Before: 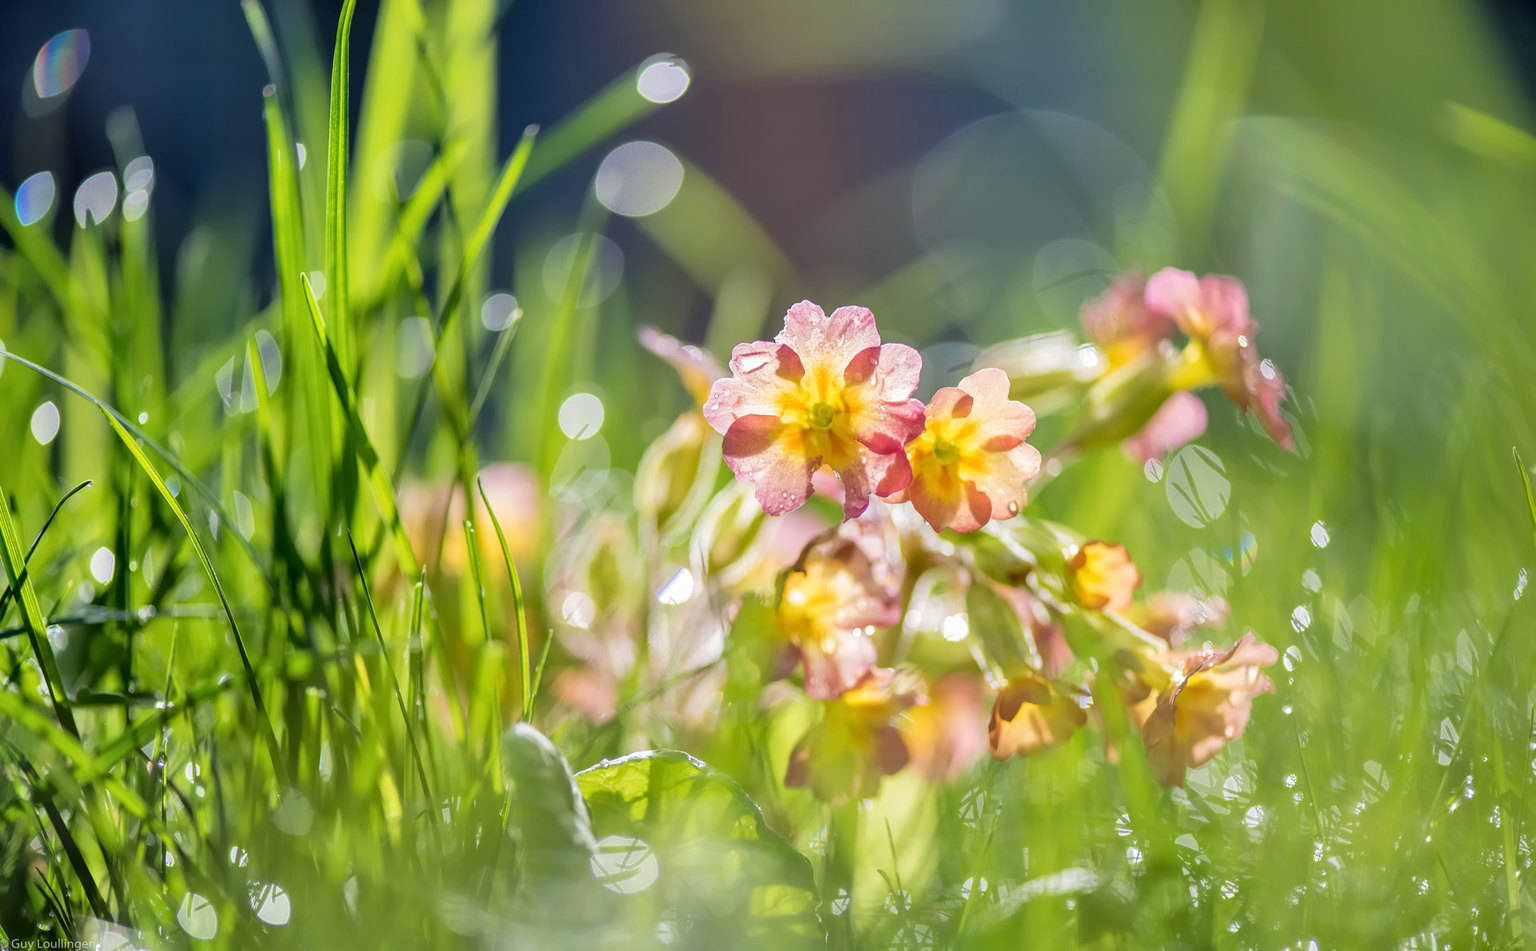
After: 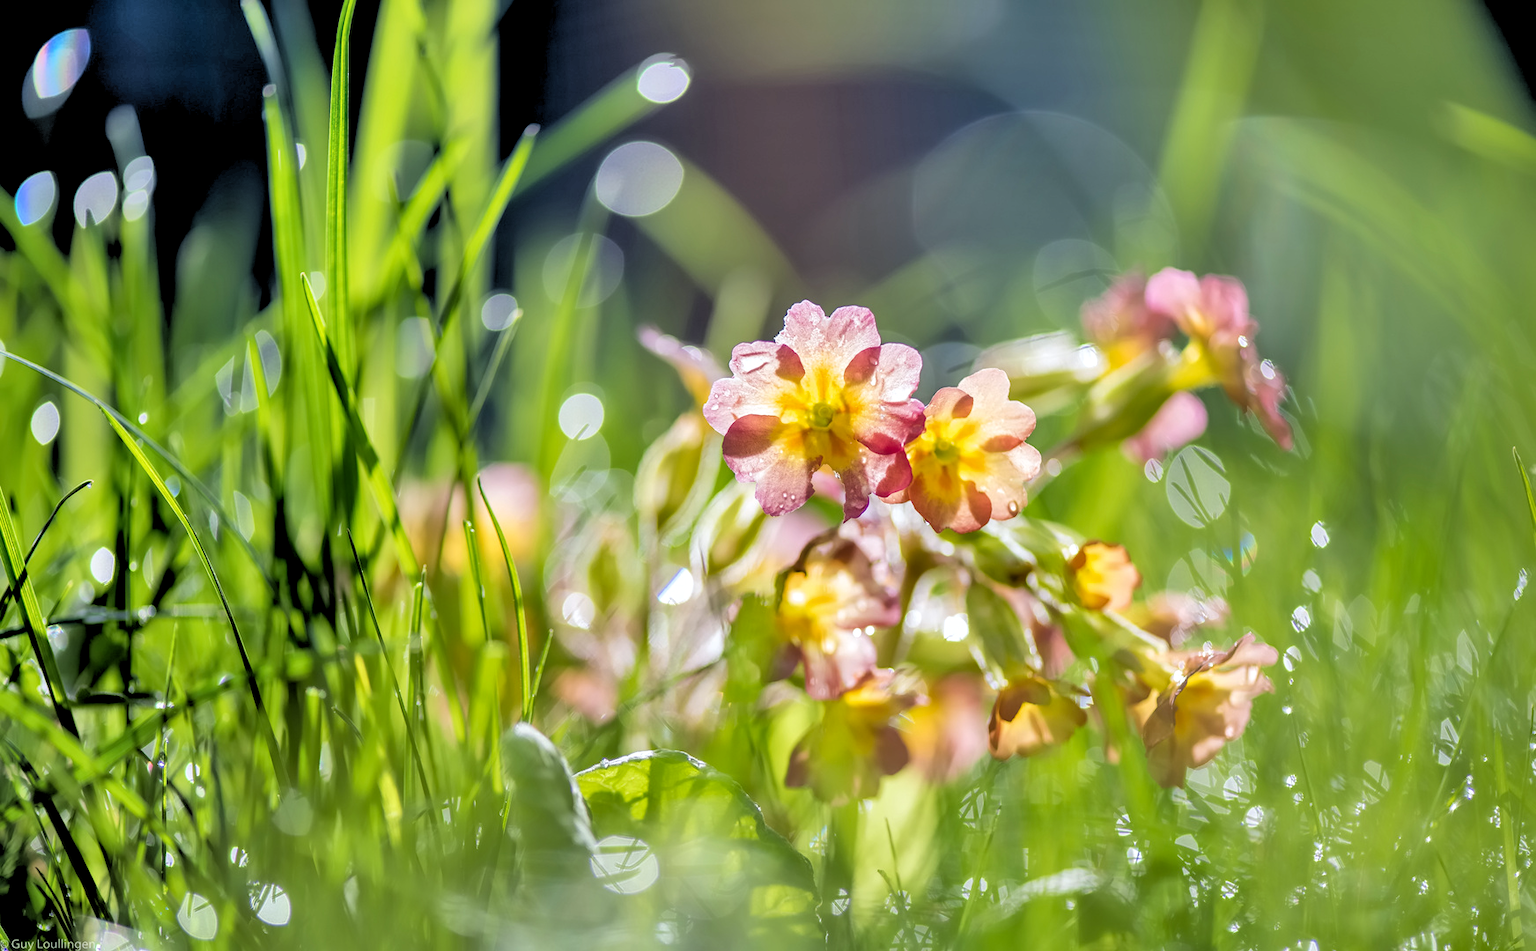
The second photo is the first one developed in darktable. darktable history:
rgb levels: levels [[0.029, 0.461, 0.922], [0, 0.5, 1], [0, 0.5, 1]]
shadows and highlights: soften with gaussian
white balance: red 0.98, blue 1.034
